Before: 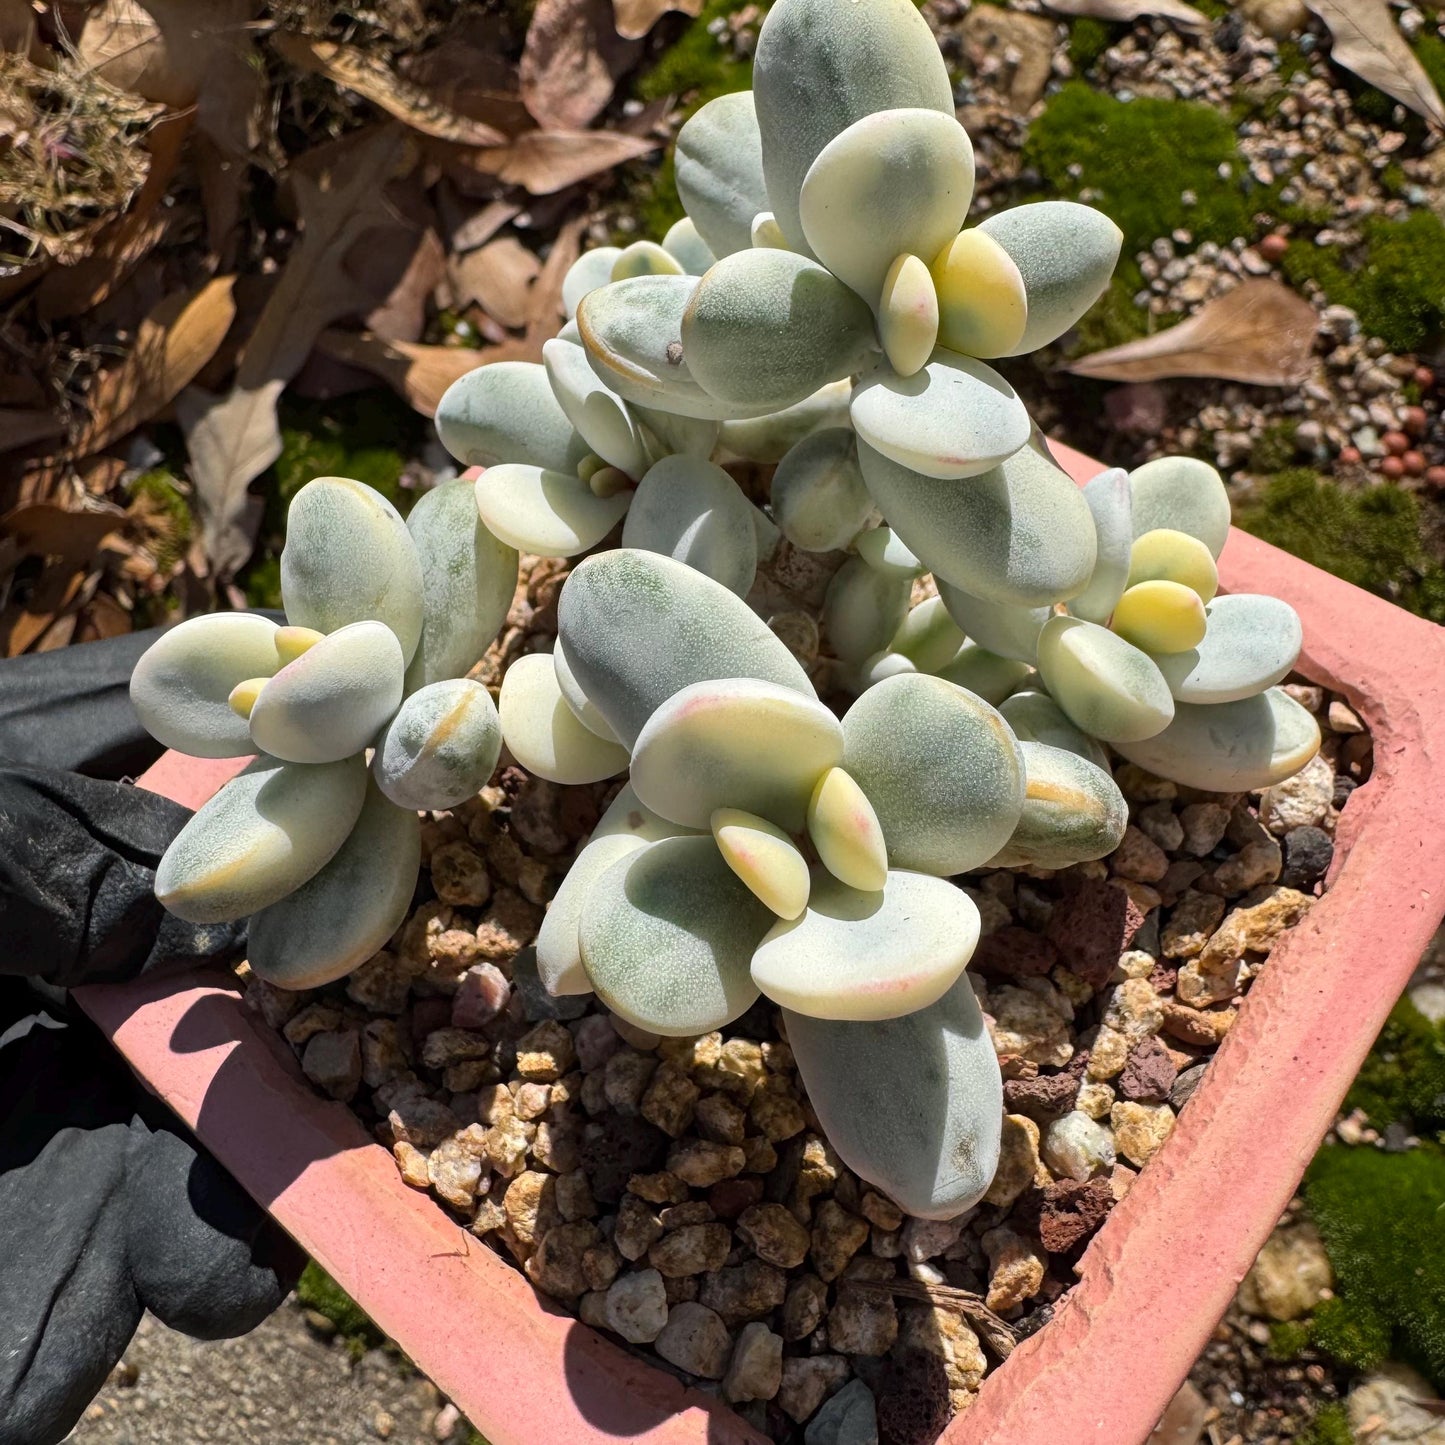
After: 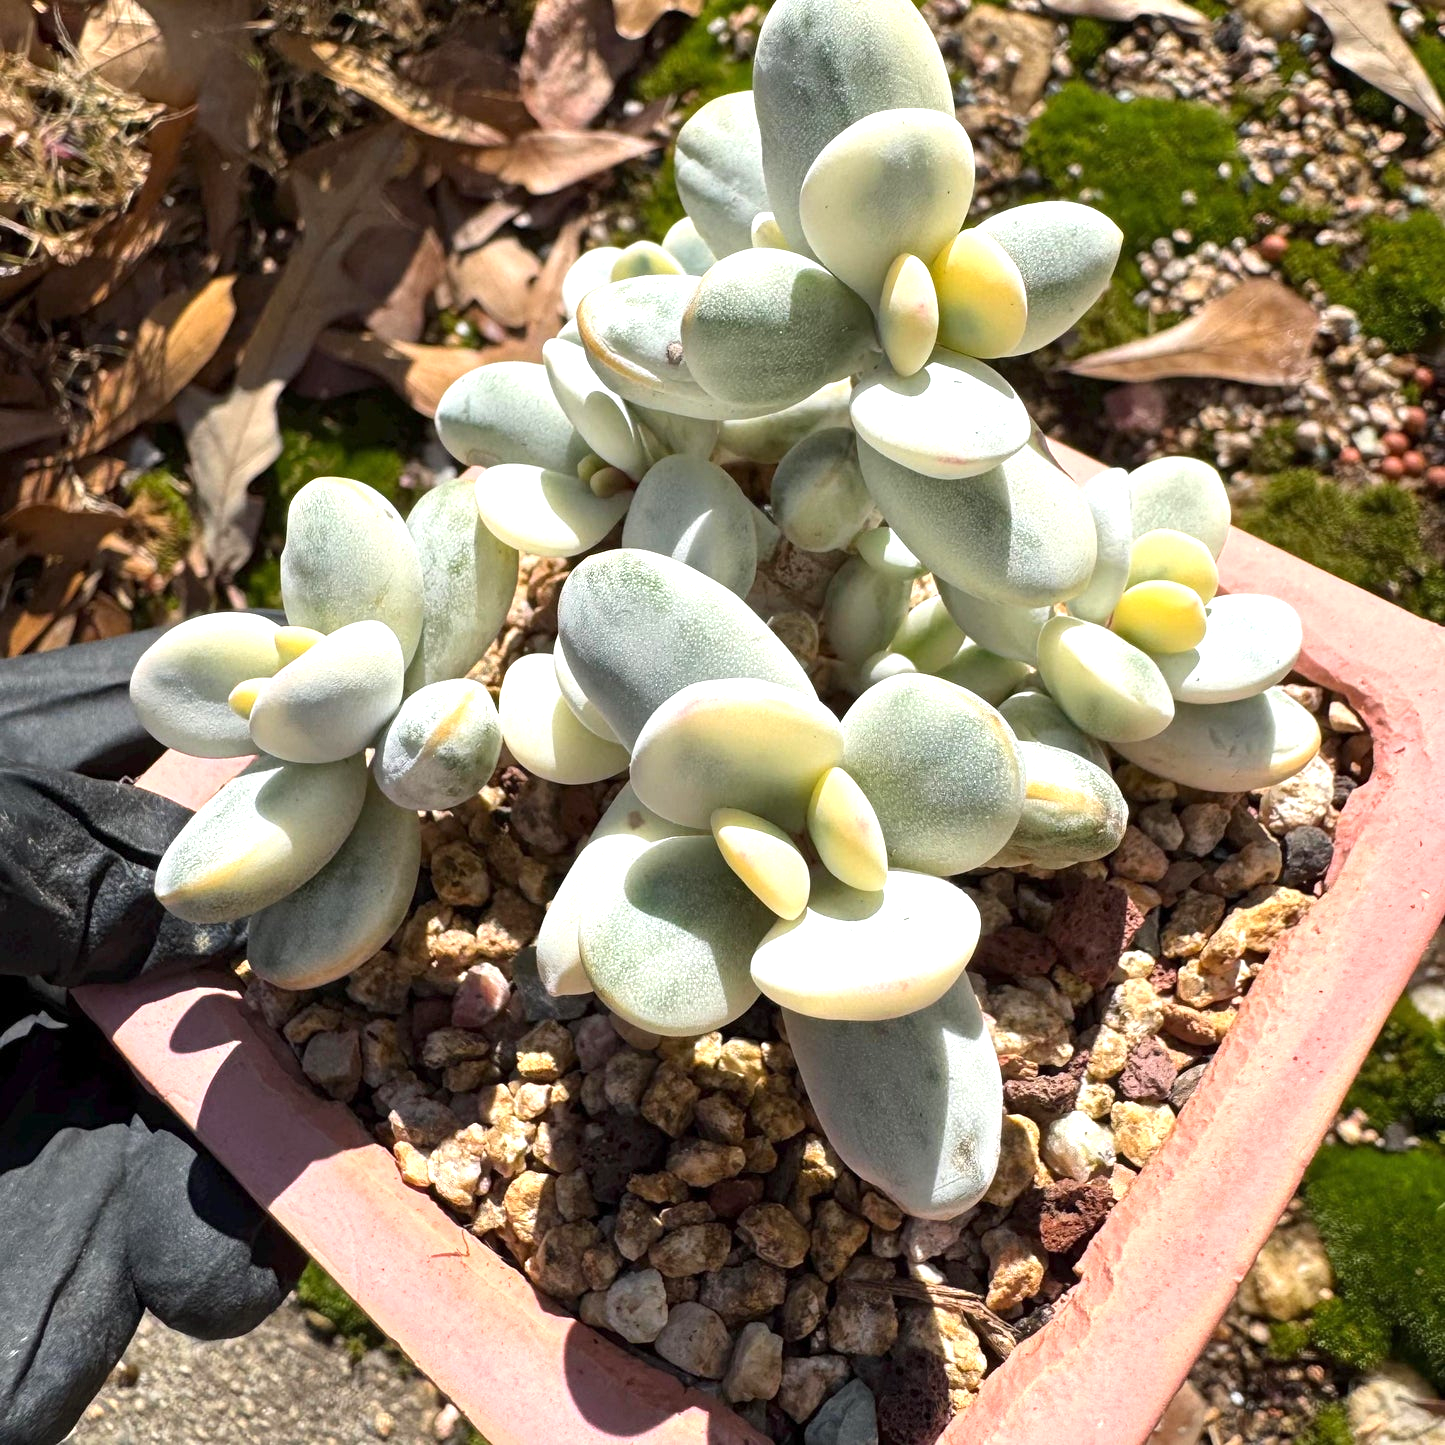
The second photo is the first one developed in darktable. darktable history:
exposure: exposure 0.78 EV, compensate exposure bias true, compensate highlight preservation false
